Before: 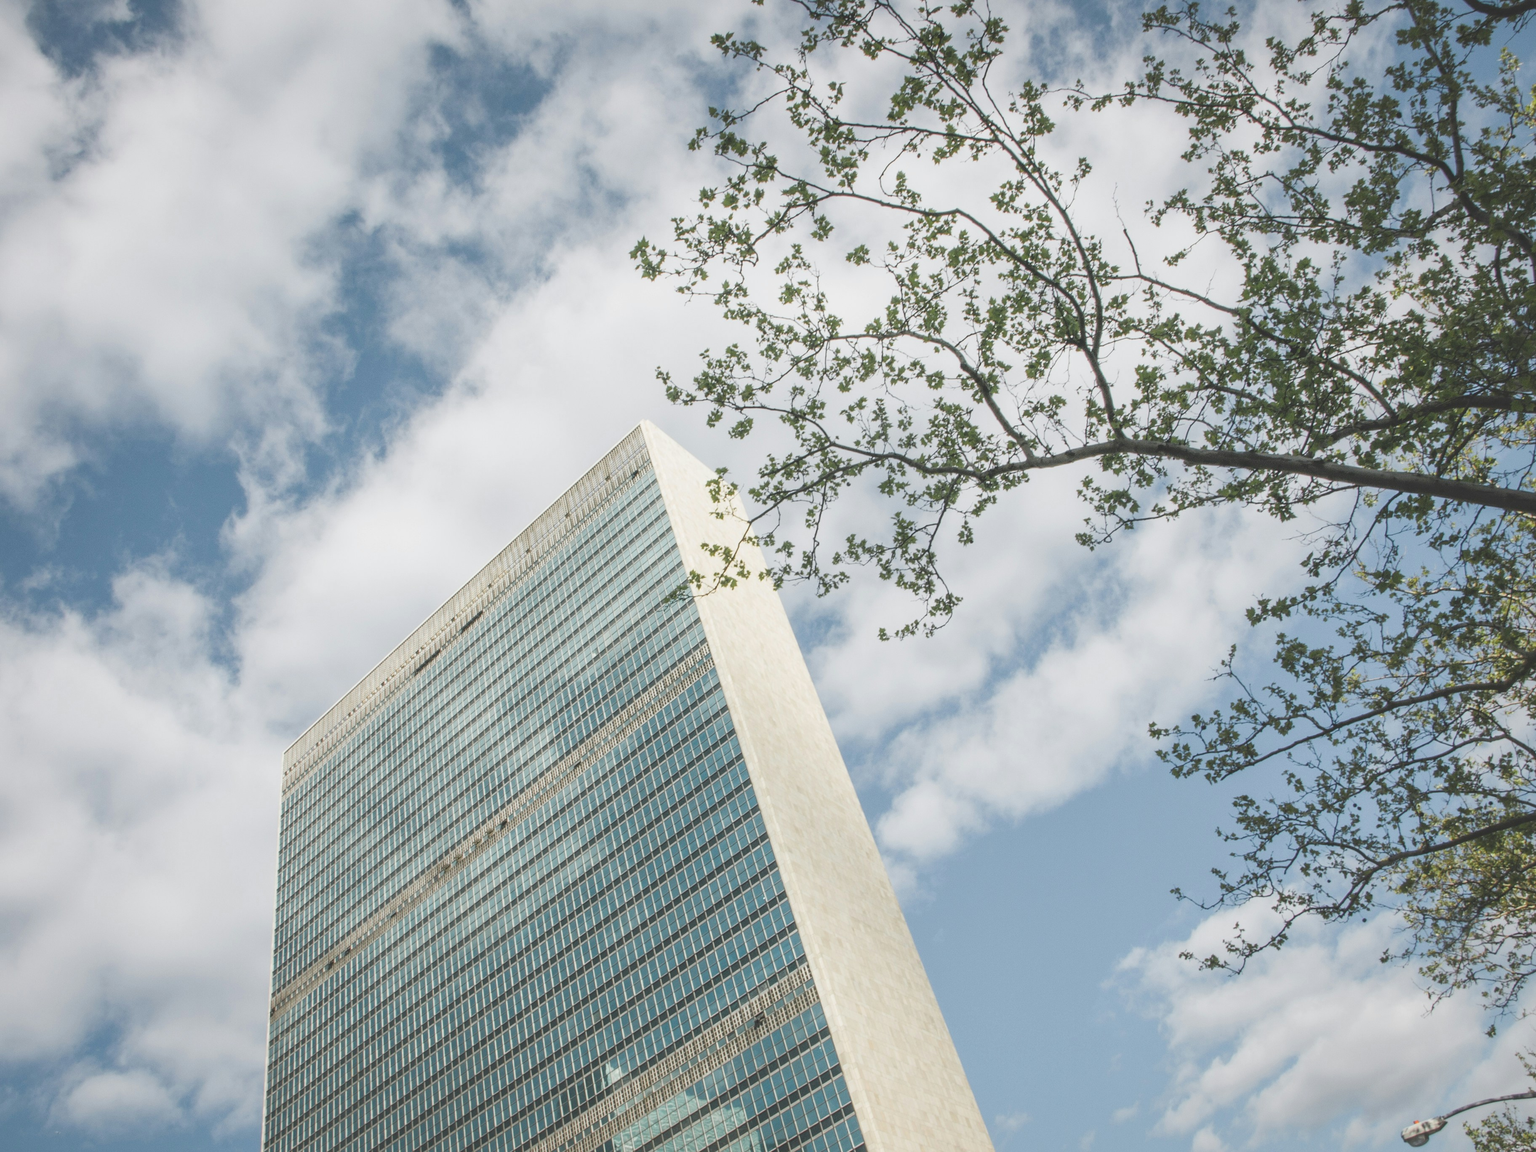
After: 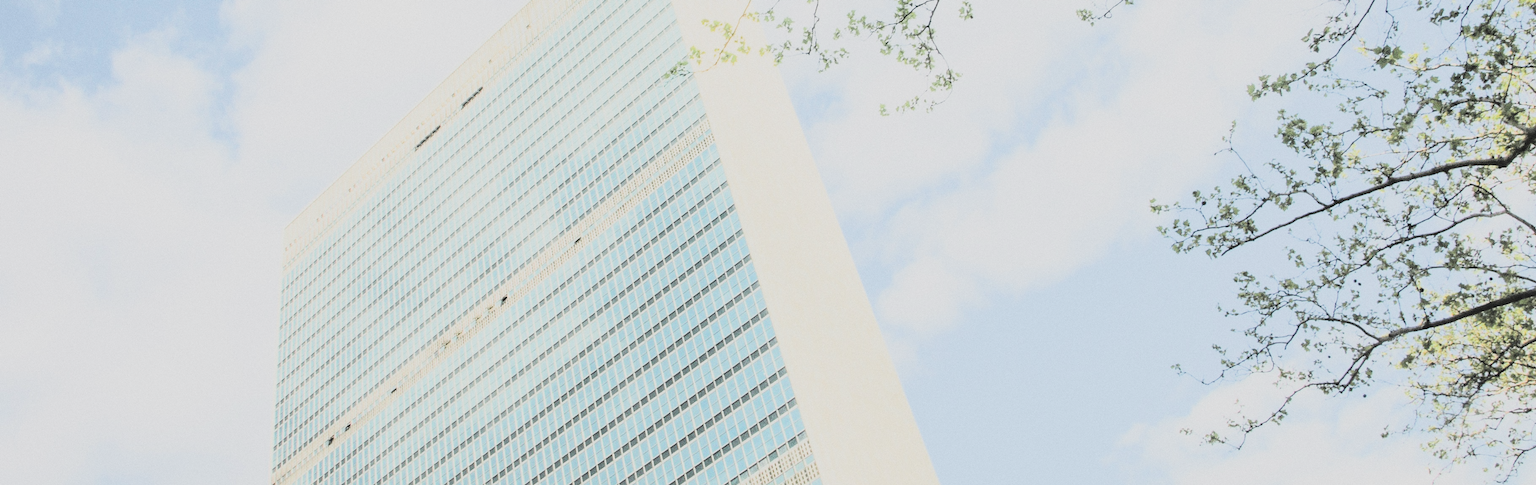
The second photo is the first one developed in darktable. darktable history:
shadows and highlights: shadows 12, white point adjustment 1.2, highlights -0.36, soften with gaussian
rgb curve: curves: ch0 [(0, 0) (0.21, 0.15) (0.24, 0.21) (0.5, 0.75) (0.75, 0.96) (0.89, 0.99) (1, 1)]; ch1 [(0, 0.02) (0.21, 0.13) (0.25, 0.2) (0.5, 0.67) (0.75, 0.9) (0.89, 0.97) (1, 1)]; ch2 [(0, 0.02) (0.21, 0.13) (0.25, 0.2) (0.5, 0.67) (0.75, 0.9) (0.89, 0.97) (1, 1)], compensate middle gray true
contrast brightness saturation: saturation -0.05
crop: top 45.551%, bottom 12.262%
filmic rgb: black relative exposure -5 EV, hardness 2.88, contrast 1.4, highlights saturation mix -30%
exposure: exposure 1.16 EV, compensate exposure bias true, compensate highlight preservation false
levels: levels [0, 0.618, 1]
grain: coarseness 0.09 ISO
